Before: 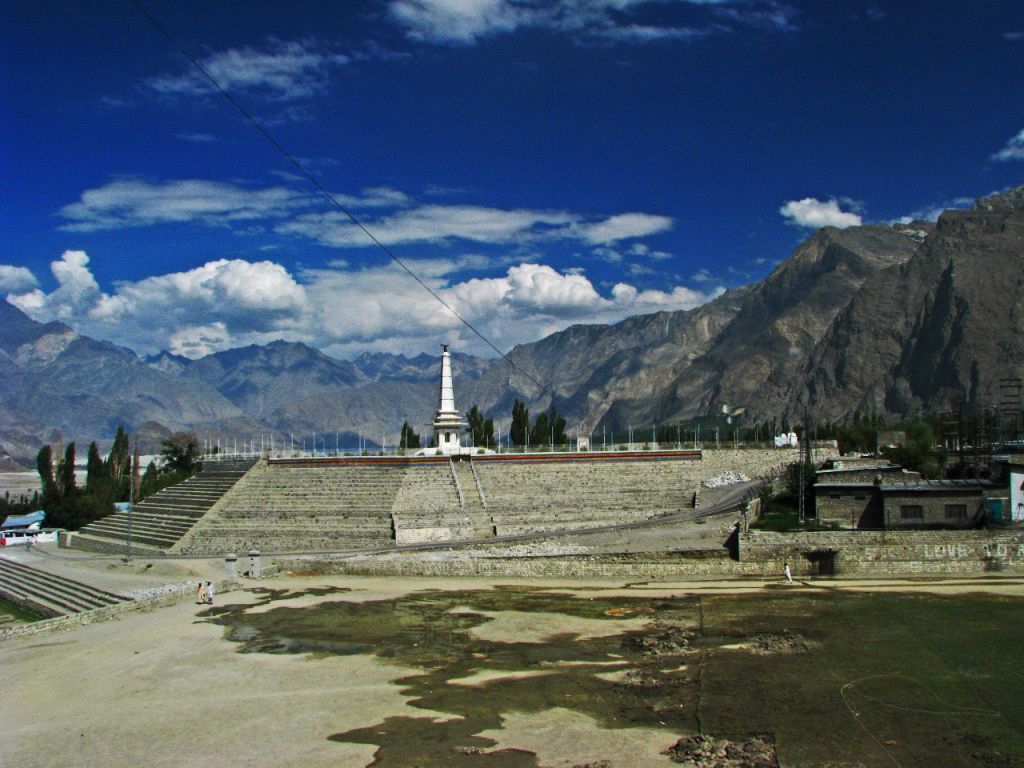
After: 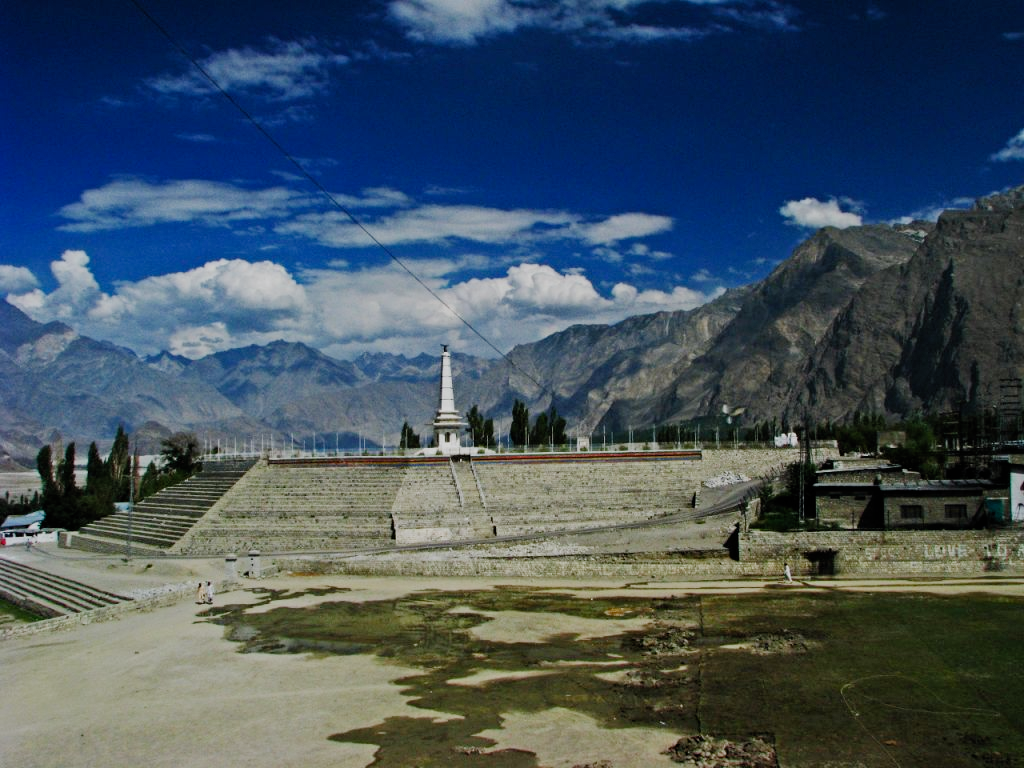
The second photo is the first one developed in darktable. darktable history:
filmic rgb: black relative exposure -7.65 EV, white relative exposure 4.56 EV, threshold 3.01 EV, hardness 3.61, preserve chrominance no, color science v5 (2021), enable highlight reconstruction true
